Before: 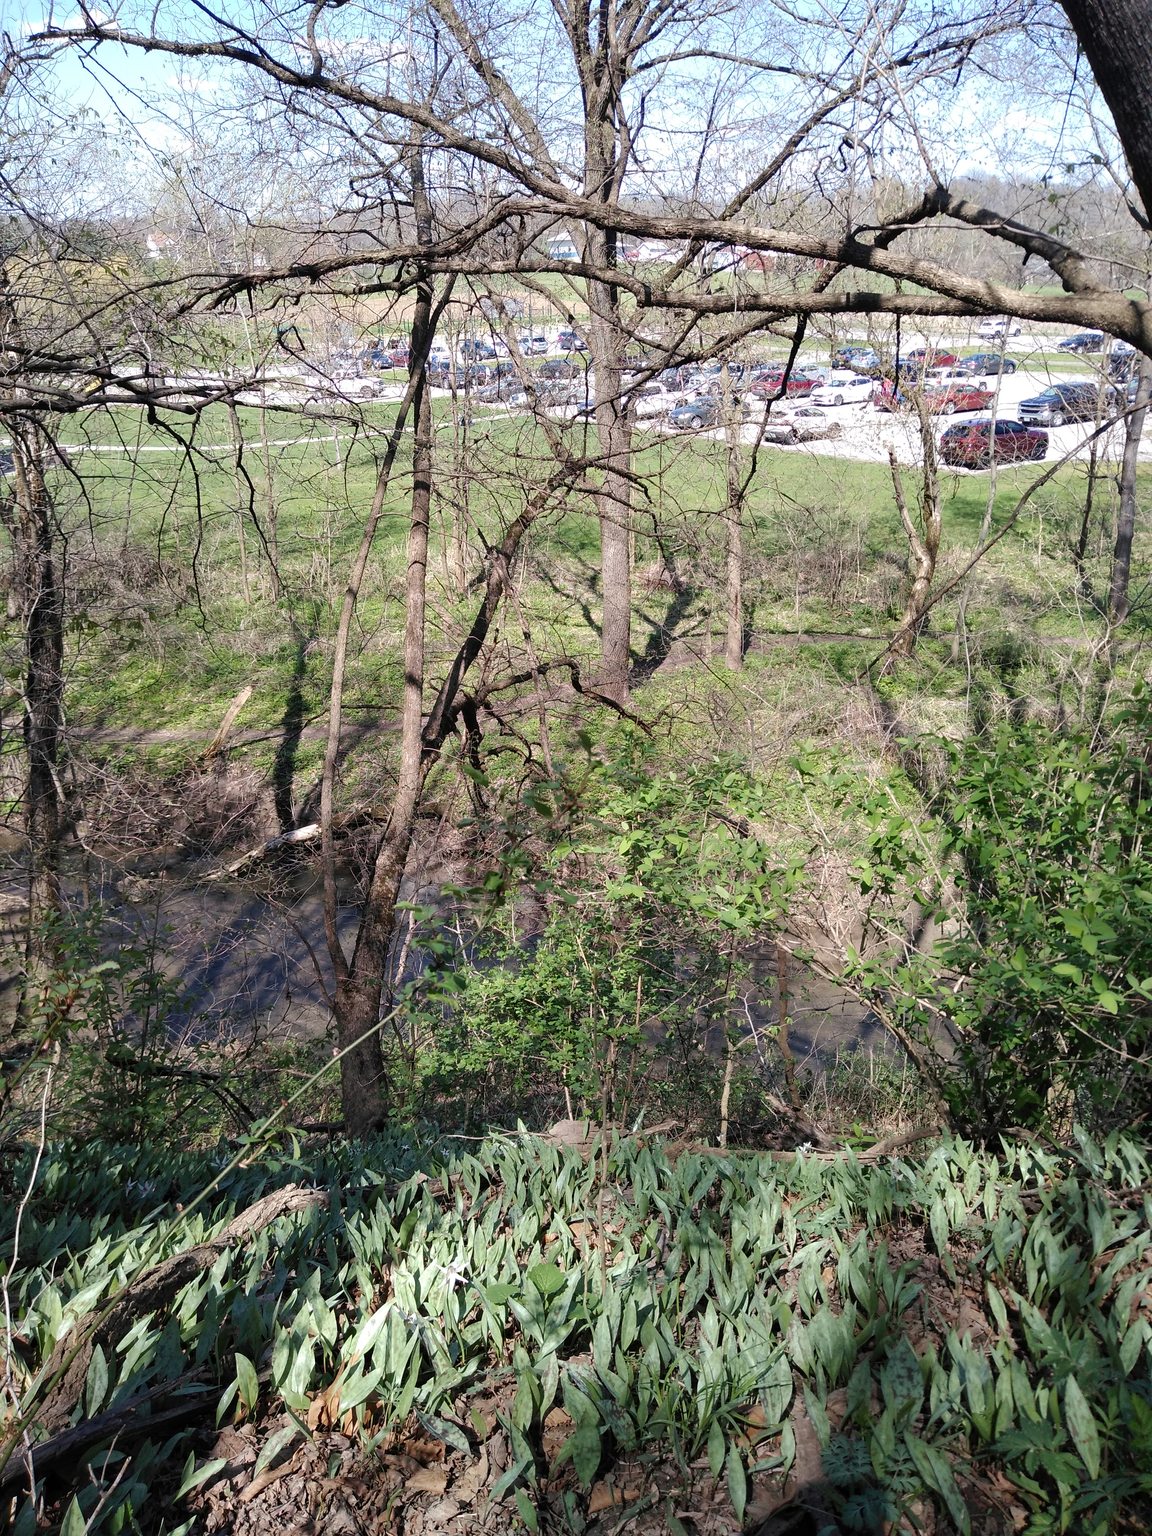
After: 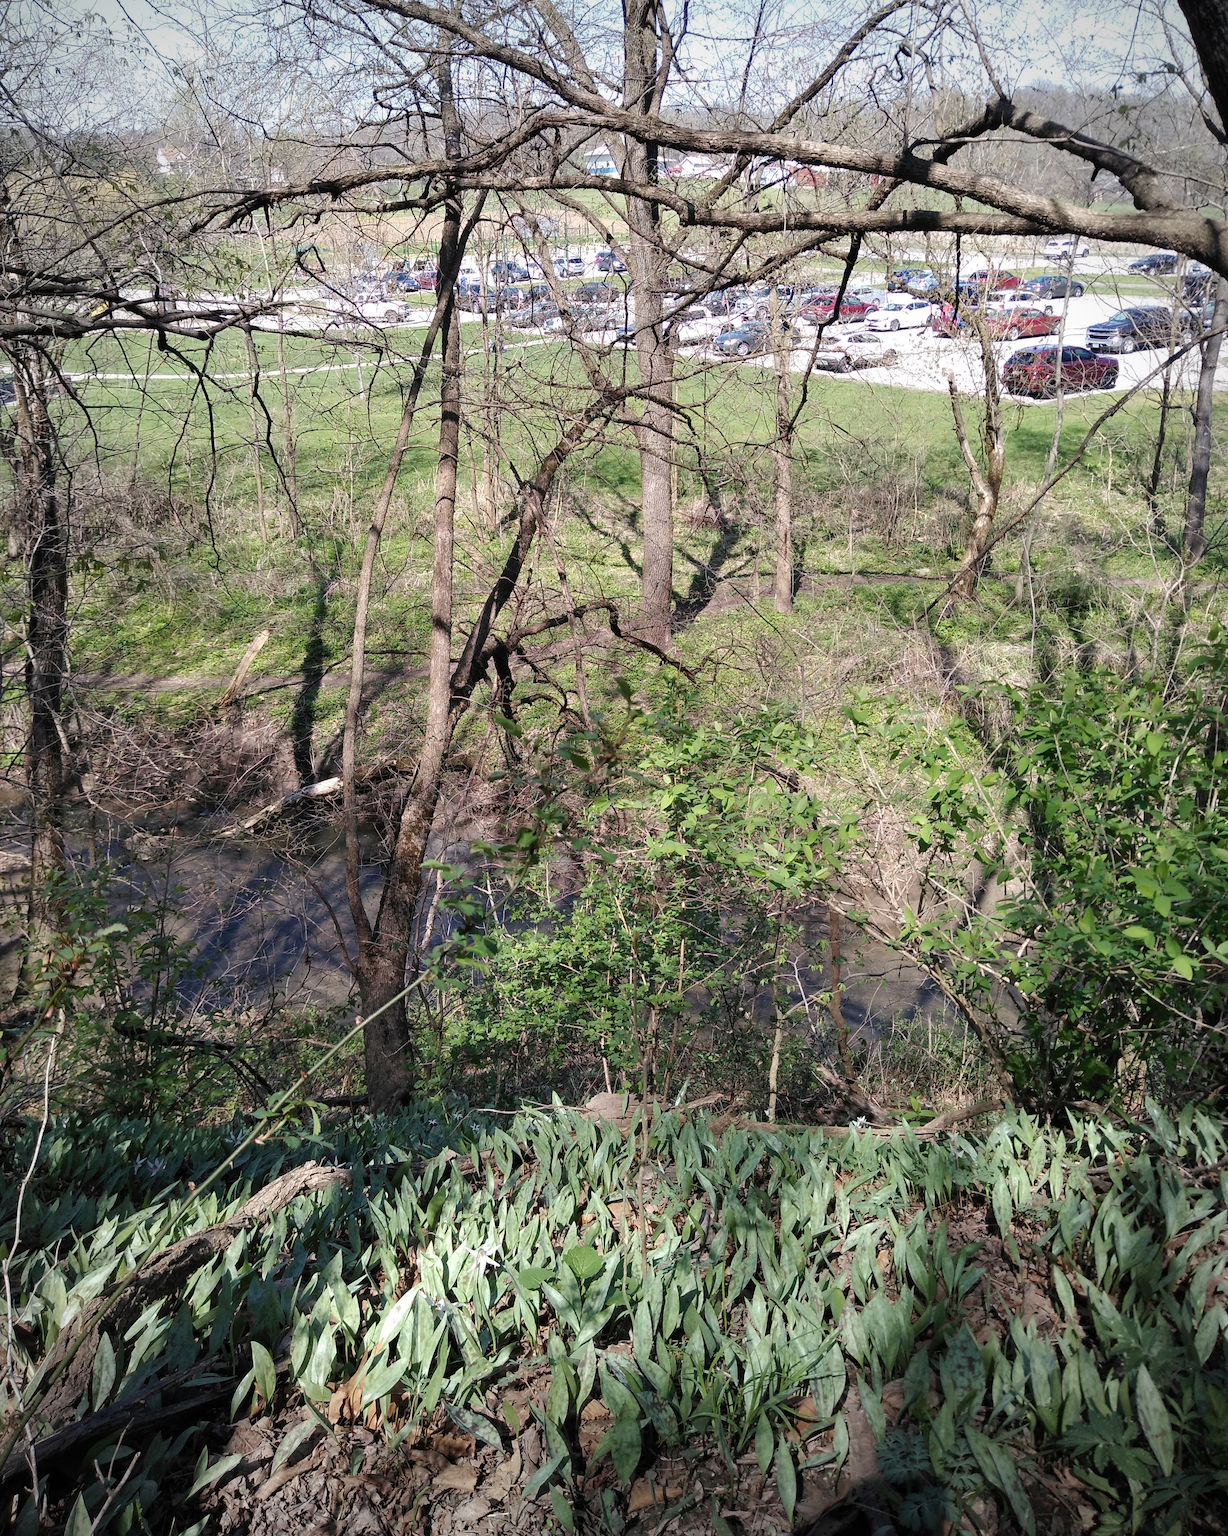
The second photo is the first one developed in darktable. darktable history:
crop and rotate: top 6.25%
color balance rgb: saturation formula JzAzBz (2021)
vignetting: on, module defaults
